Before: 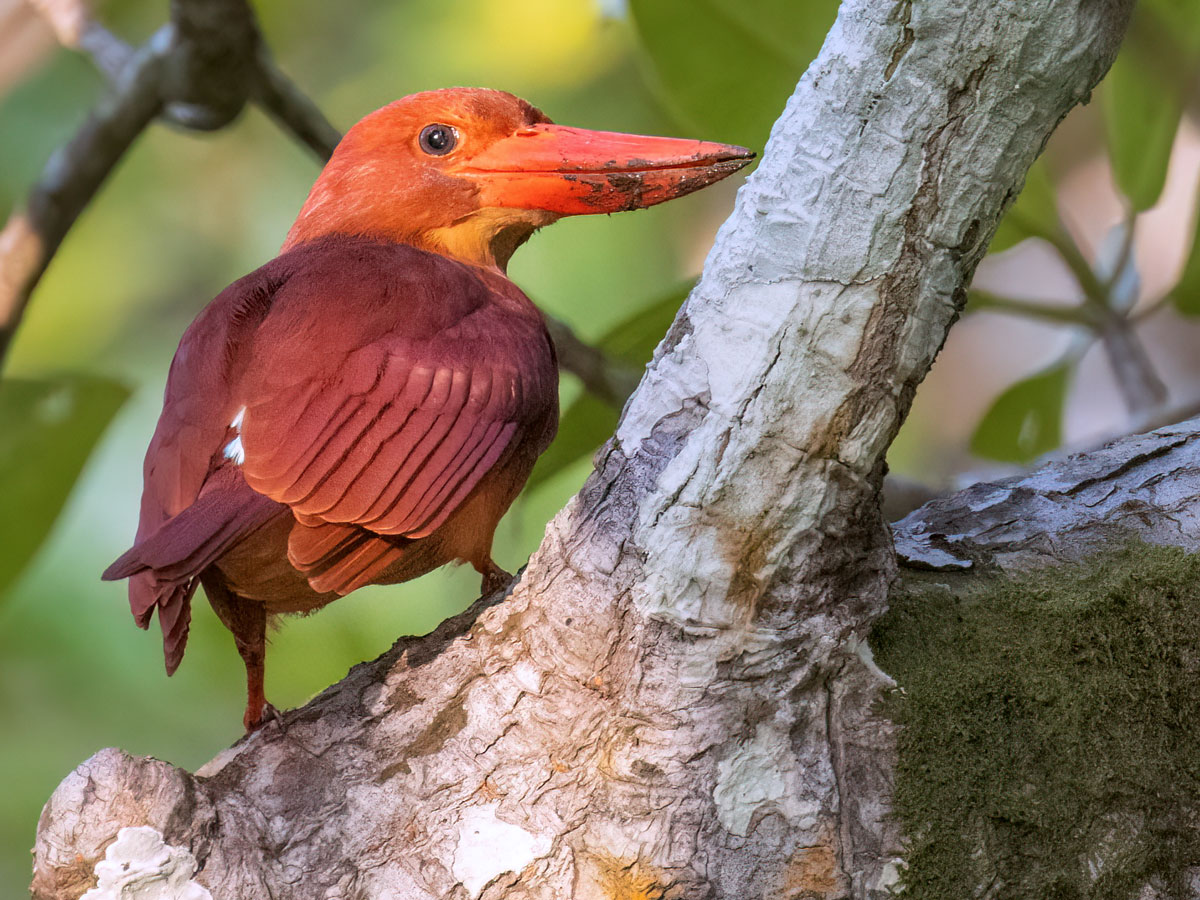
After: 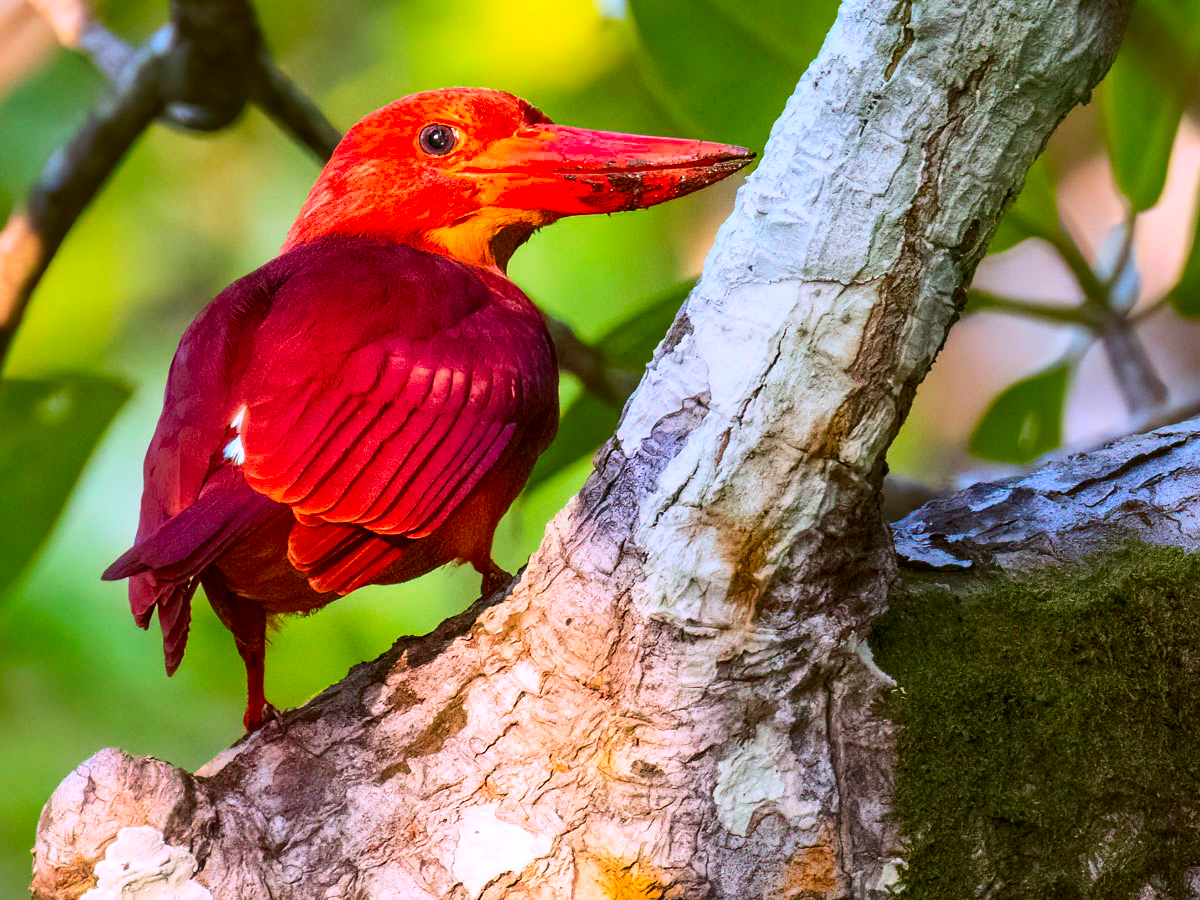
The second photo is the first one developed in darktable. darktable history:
contrast brightness saturation: contrast 0.262, brightness 0.018, saturation 0.867
